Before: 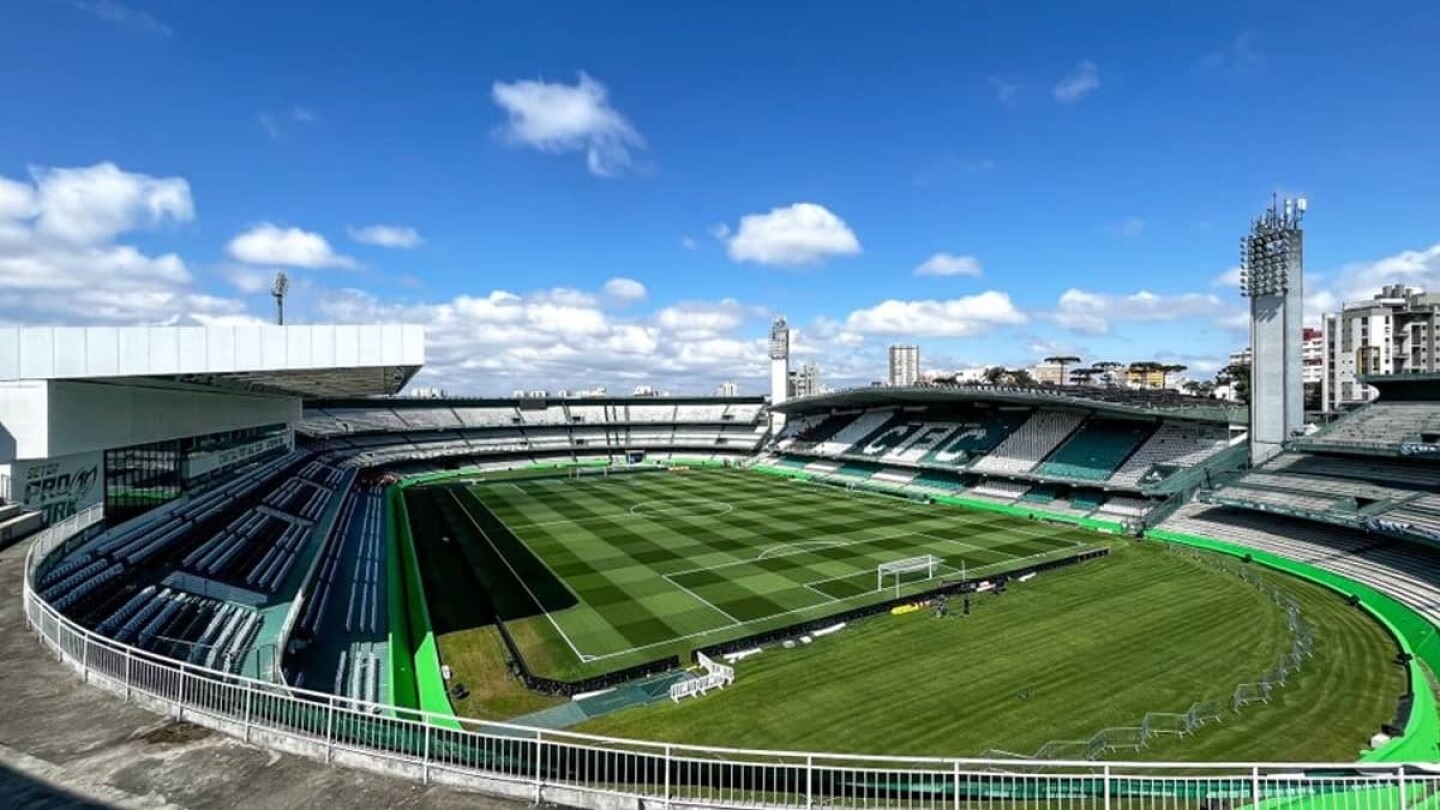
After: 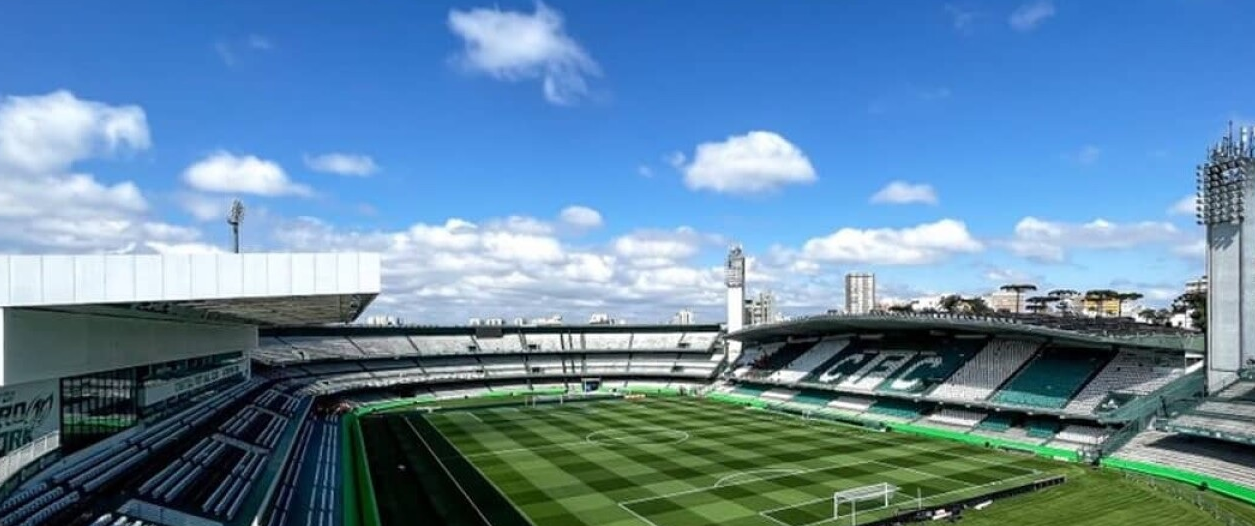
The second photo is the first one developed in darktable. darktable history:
crop: left 3.123%, top 8.9%, right 9.67%, bottom 26.083%
